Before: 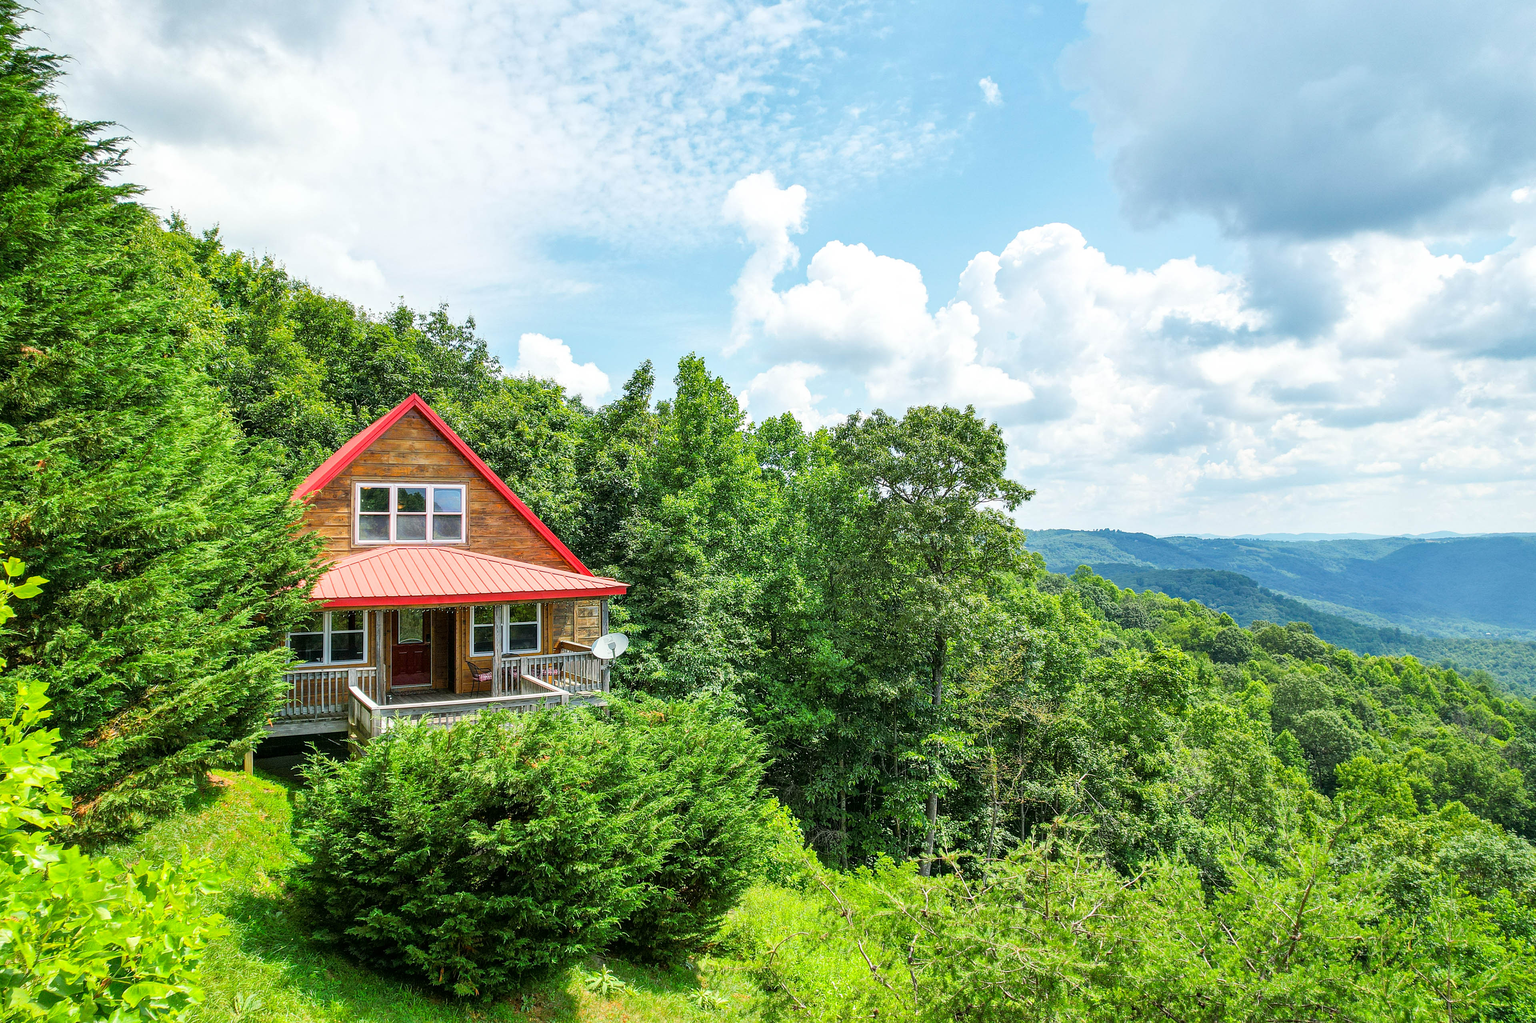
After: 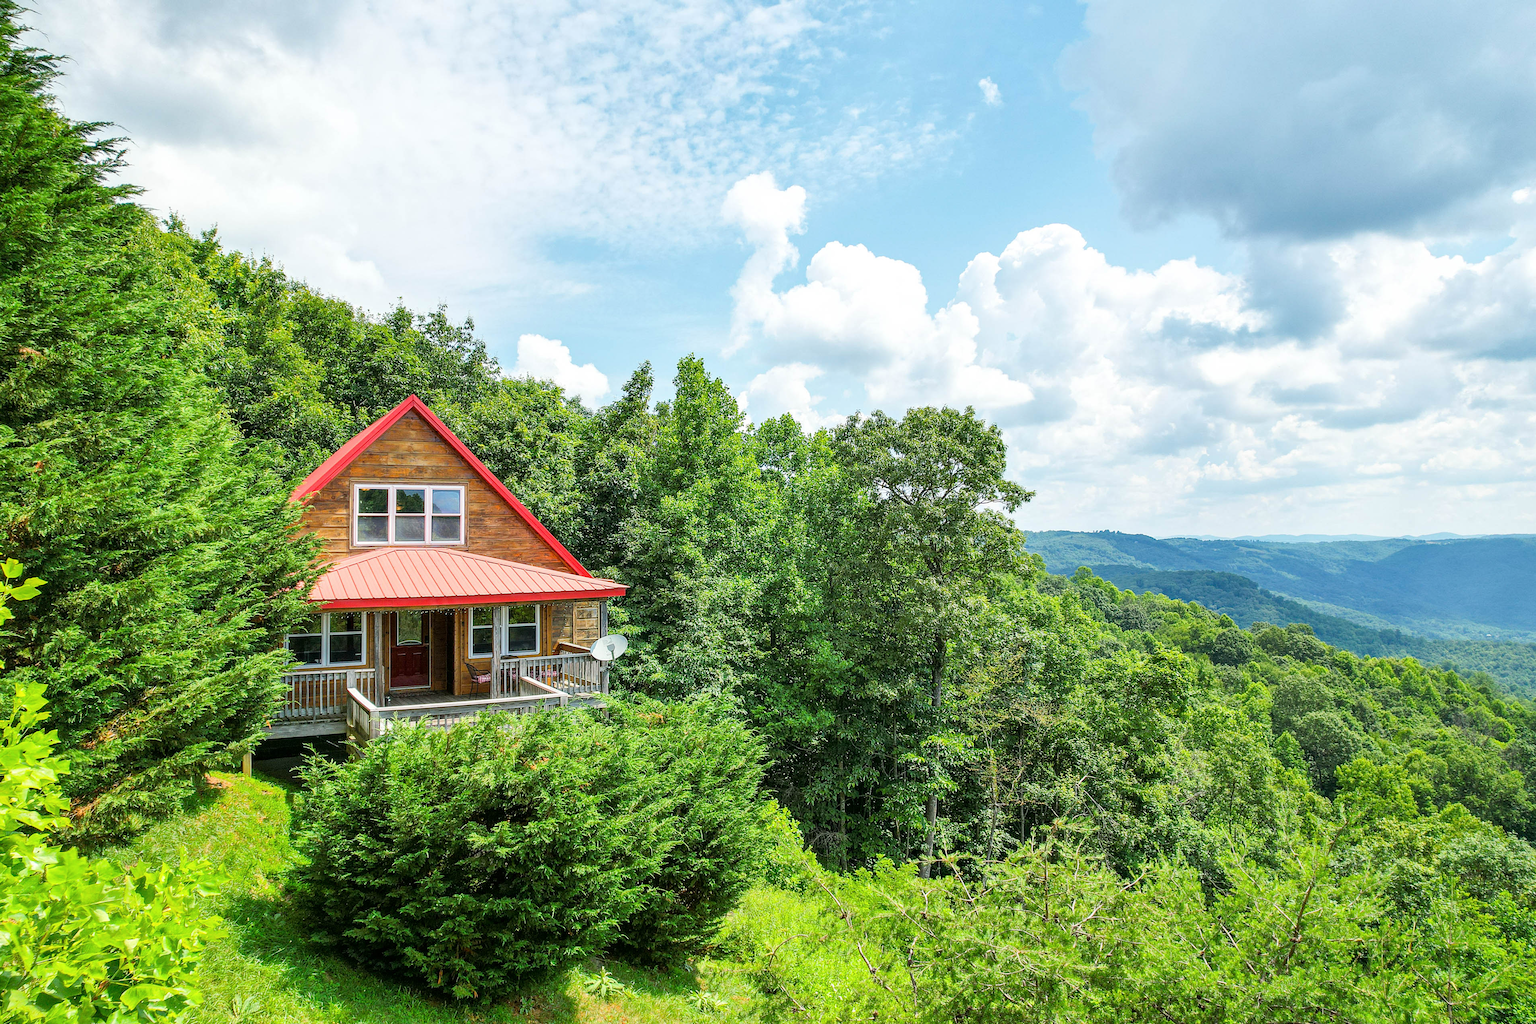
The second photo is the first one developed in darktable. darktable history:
crop: left 0.179%
color correction: highlights b* -0.003, saturation 0.985
